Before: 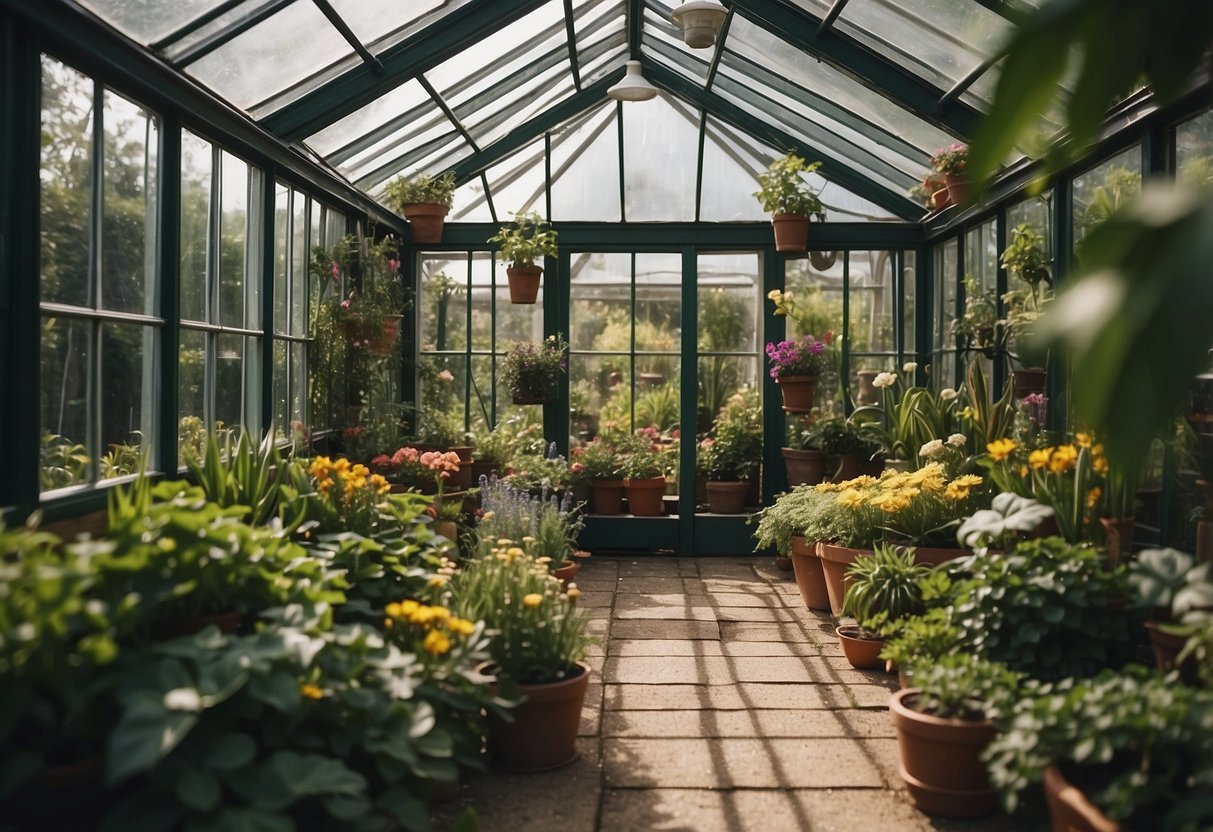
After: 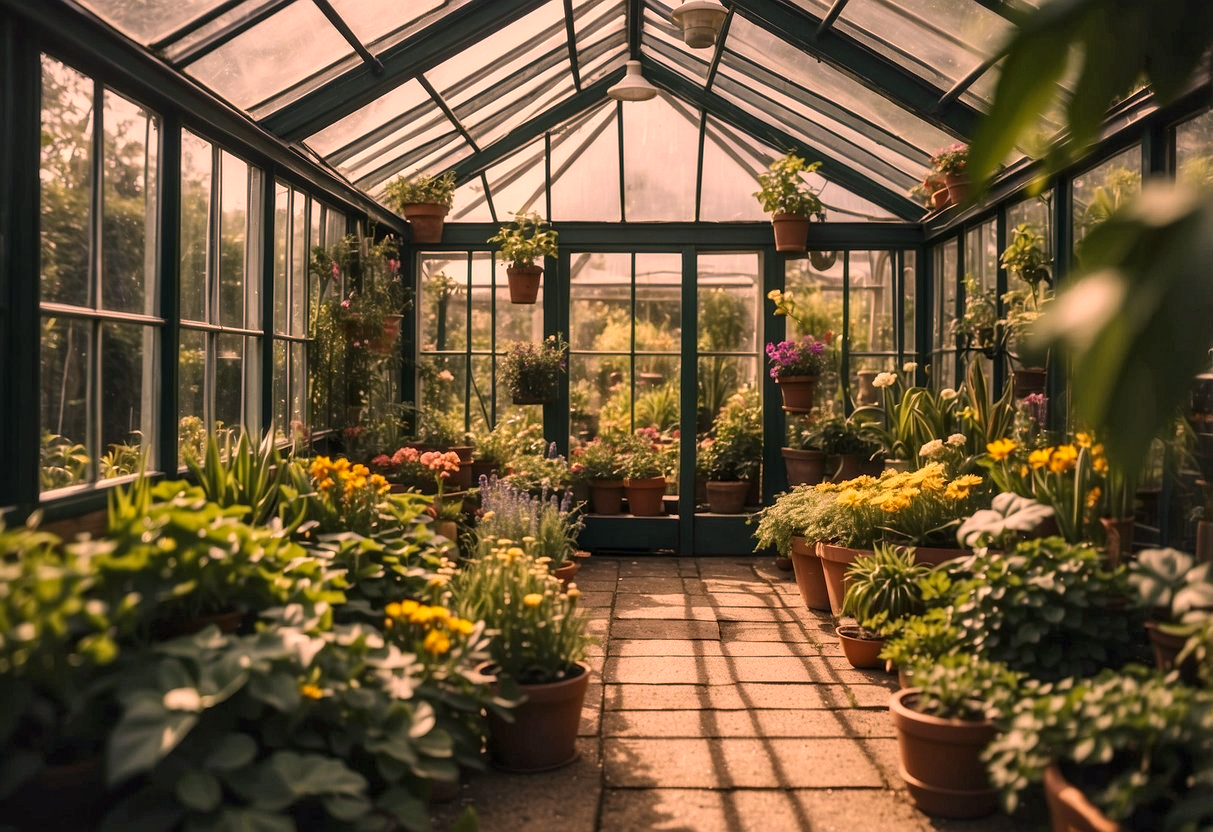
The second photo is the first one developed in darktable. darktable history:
shadows and highlights: shadows 32.25, highlights -33.21, soften with gaussian
local contrast: detail 130%
color correction: highlights a* 21.64, highlights b* 22.16
